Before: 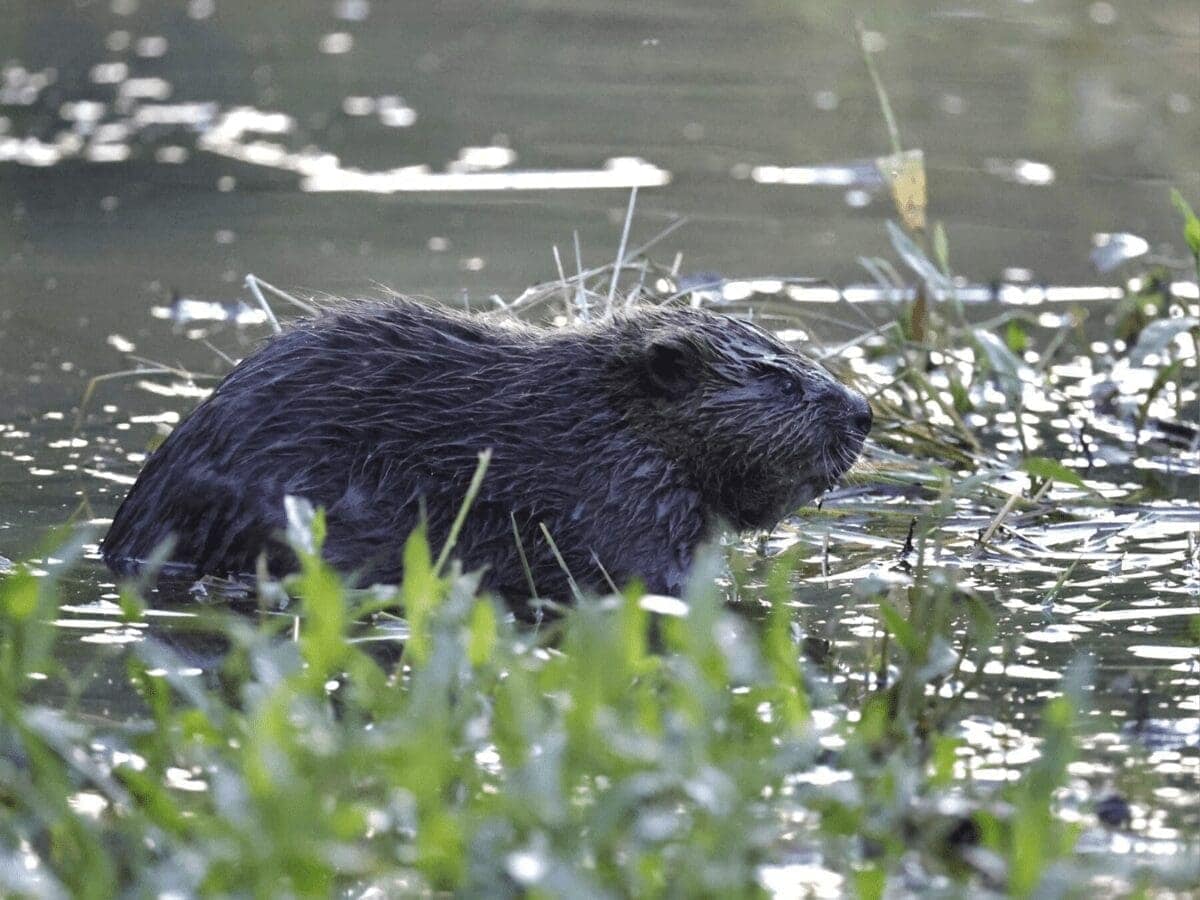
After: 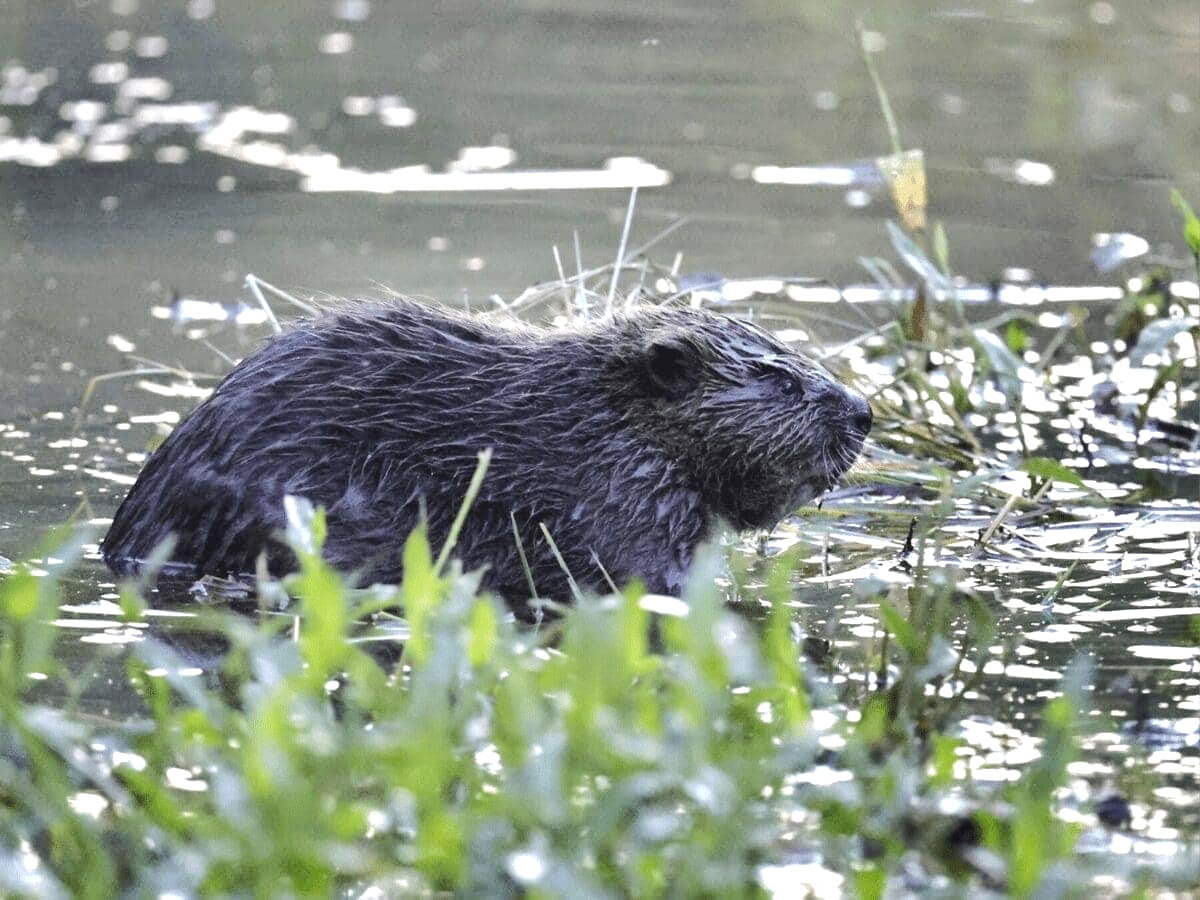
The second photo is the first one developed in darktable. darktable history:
tone curve: curves: ch0 [(0, 0) (0.003, 0.015) (0.011, 0.021) (0.025, 0.032) (0.044, 0.046) (0.069, 0.062) (0.1, 0.08) (0.136, 0.117) (0.177, 0.165) (0.224, 0.221) (0.277, 0.298) (0.335, 0.385) (0.399, 0.469) (0.468, 0.558) (0.543, 0.637) (0.623, 0.708) (0.709, 0.771) (0.801, 0.84) (0.898, 0.907) (1, 1)], color space Lab, independent channels, preserve colors none
shadows and highlights: radius 117.33, shadows 42.46, highlights -62.04, soften with gaussian
exposure: black level correction 0, exposure 0.5 EV, compensate highlight preservation false
